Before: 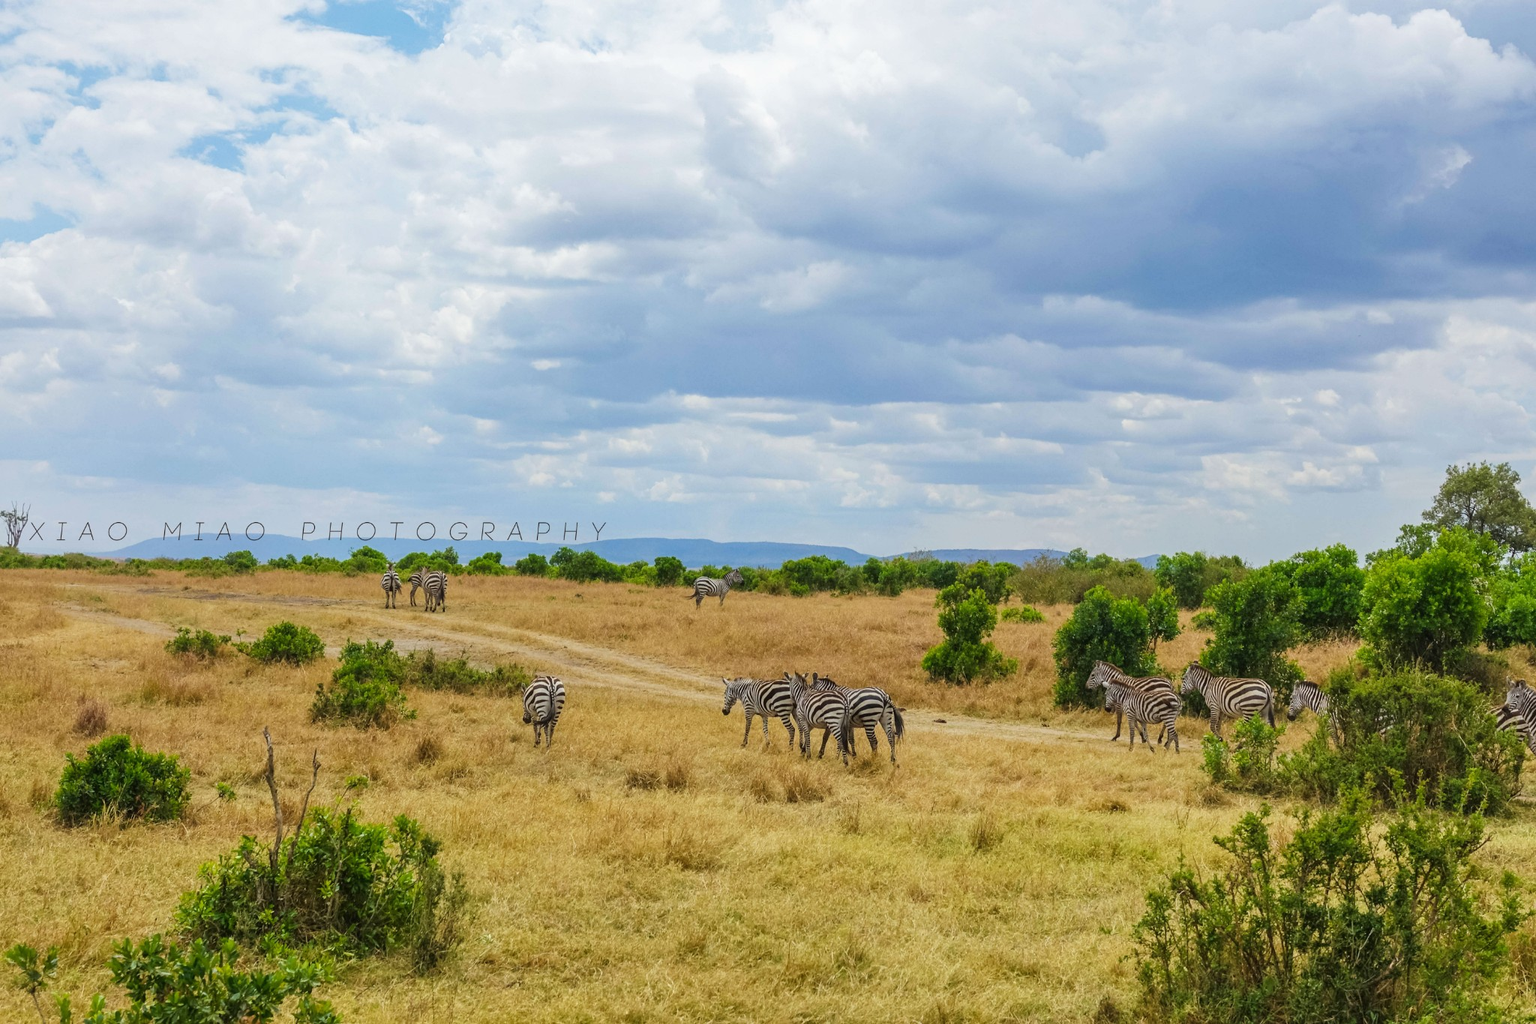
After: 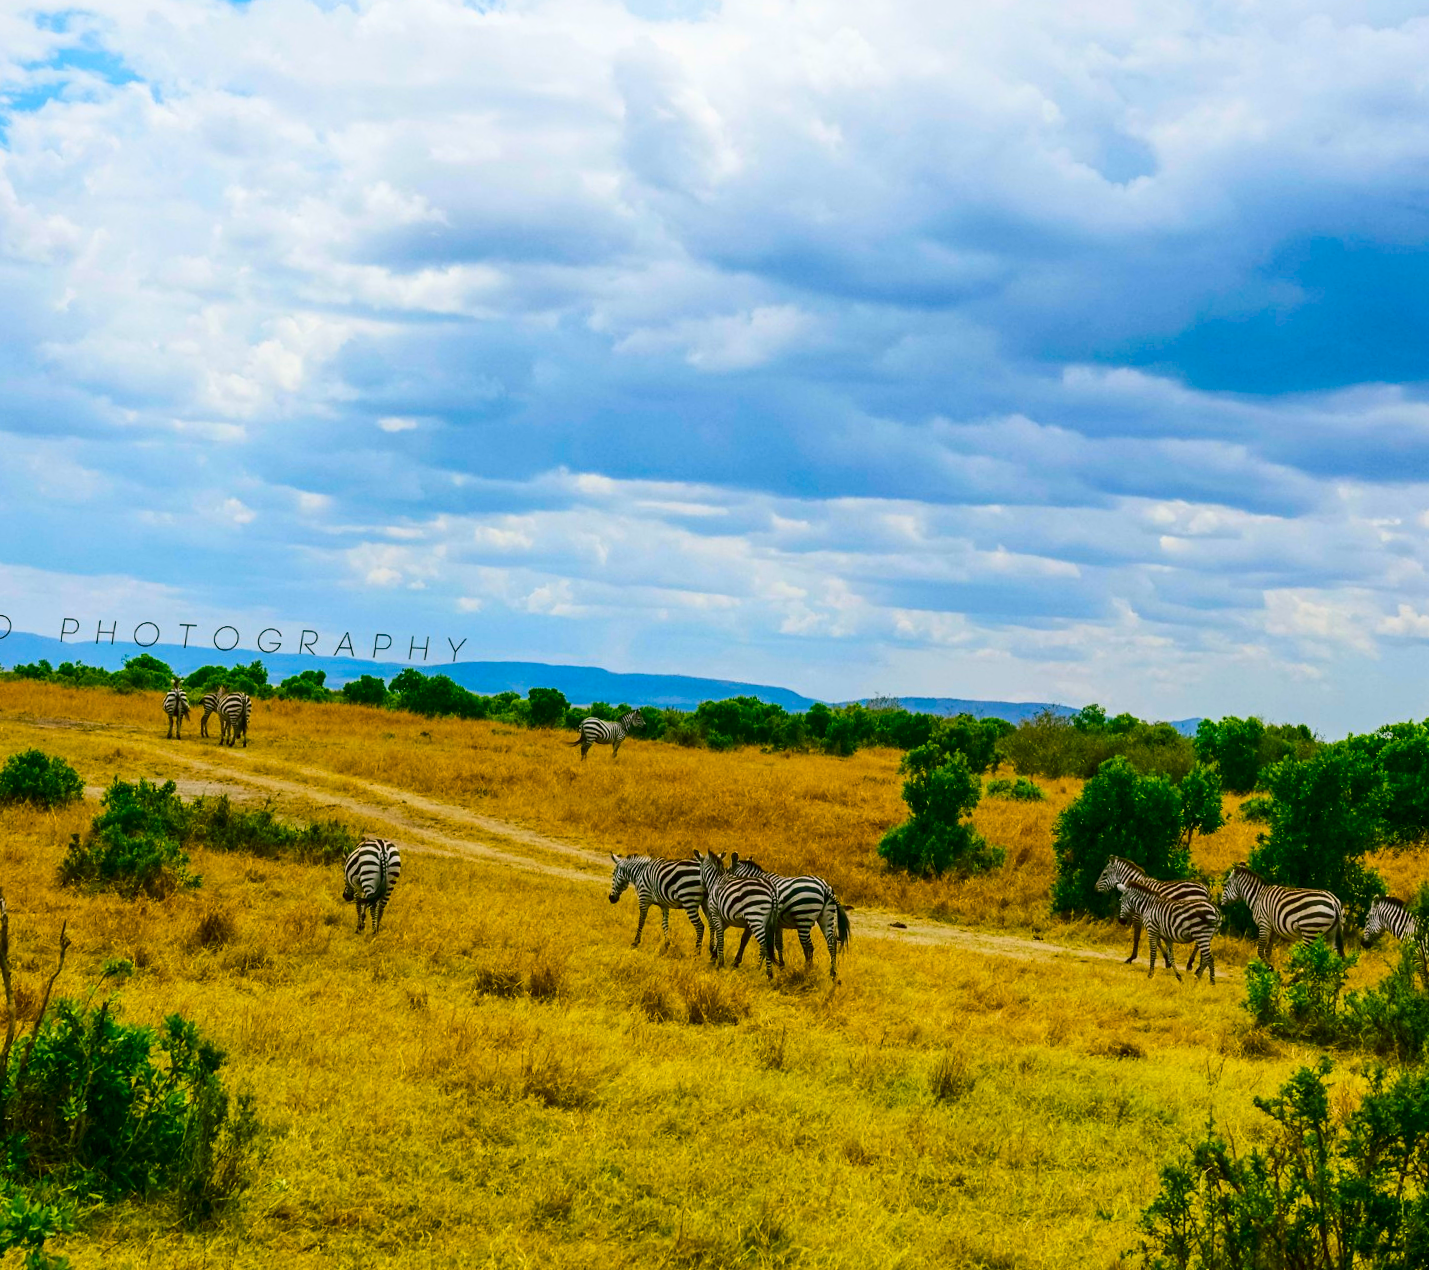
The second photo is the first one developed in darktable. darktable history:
crop and rotate: angle -2.86°, left 14.203%, top 0.02%, right 10.858%, bottom 0.062%
contrast brightness saturation: contrast 0.217, brightness -0.189, saturation 0.24
color balance rgb: shadows lift › chroma 11.464%, shadows lift › hue 132.9°, linear chroma grading › global chroma 15.086%, perceptual saturation grading › global saturation 31.193%
